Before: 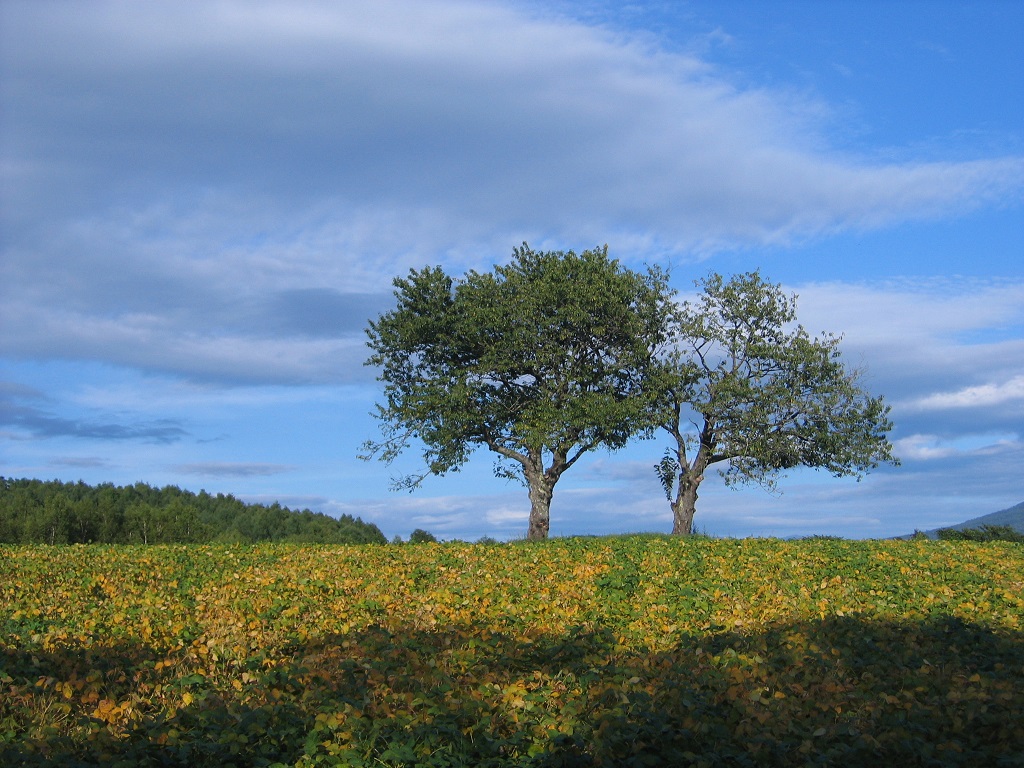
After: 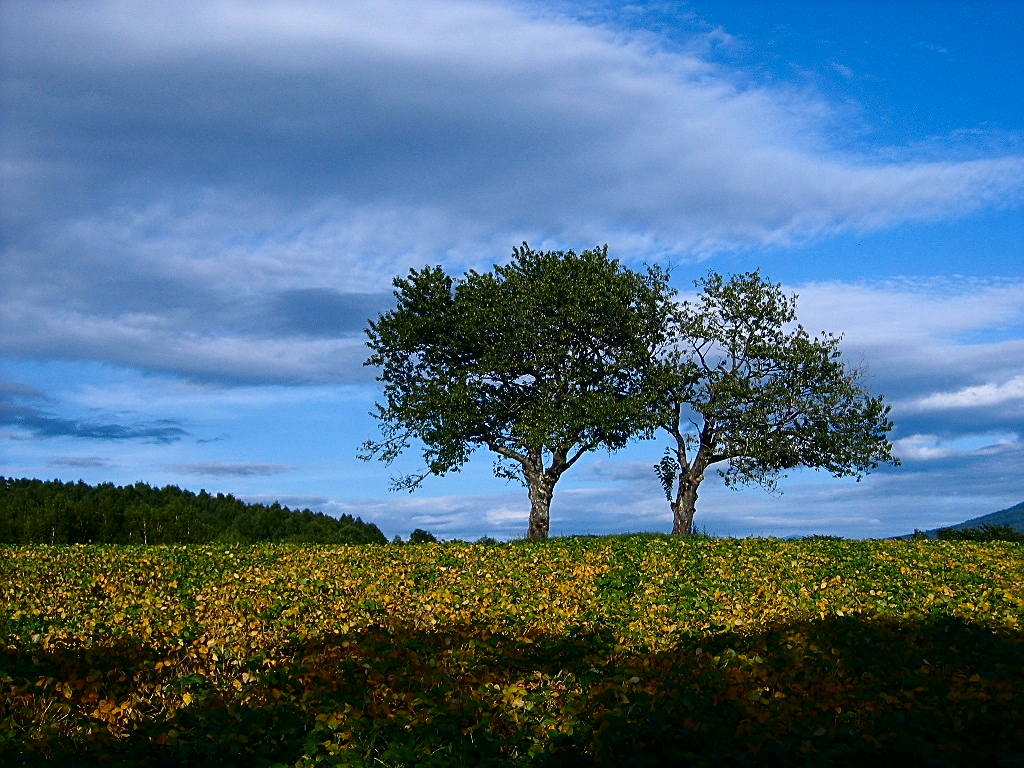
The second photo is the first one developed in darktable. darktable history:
contrast brightness saturation: contrast 0.24, brightness -0.24, saturation 0.14
sharpen: on, module defaults
